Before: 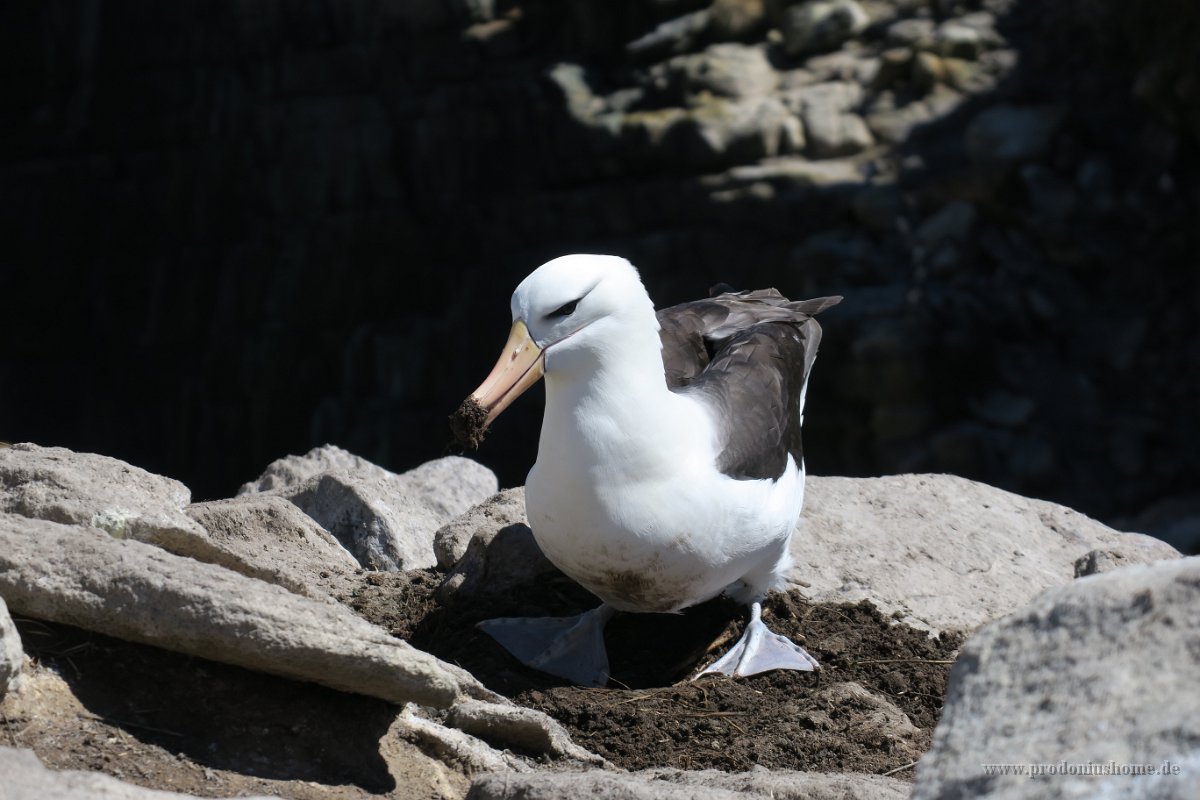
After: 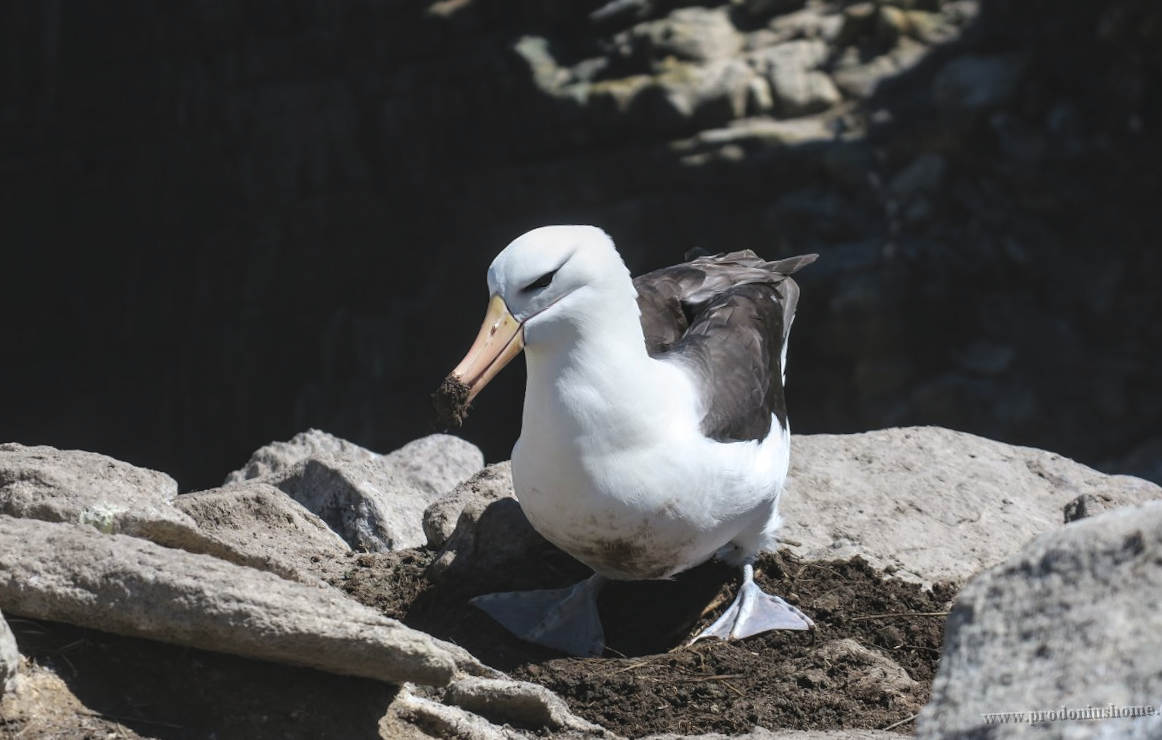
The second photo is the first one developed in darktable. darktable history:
exposure: black level correction -0.008, exposure 0.067 EV, compensate highlight preservation false
rotate and perspective: rotation -3°, crop left 0.031, crop right 0.968, crop top 0.07, crop bottom 0.93
local contrast: on, module defaults
